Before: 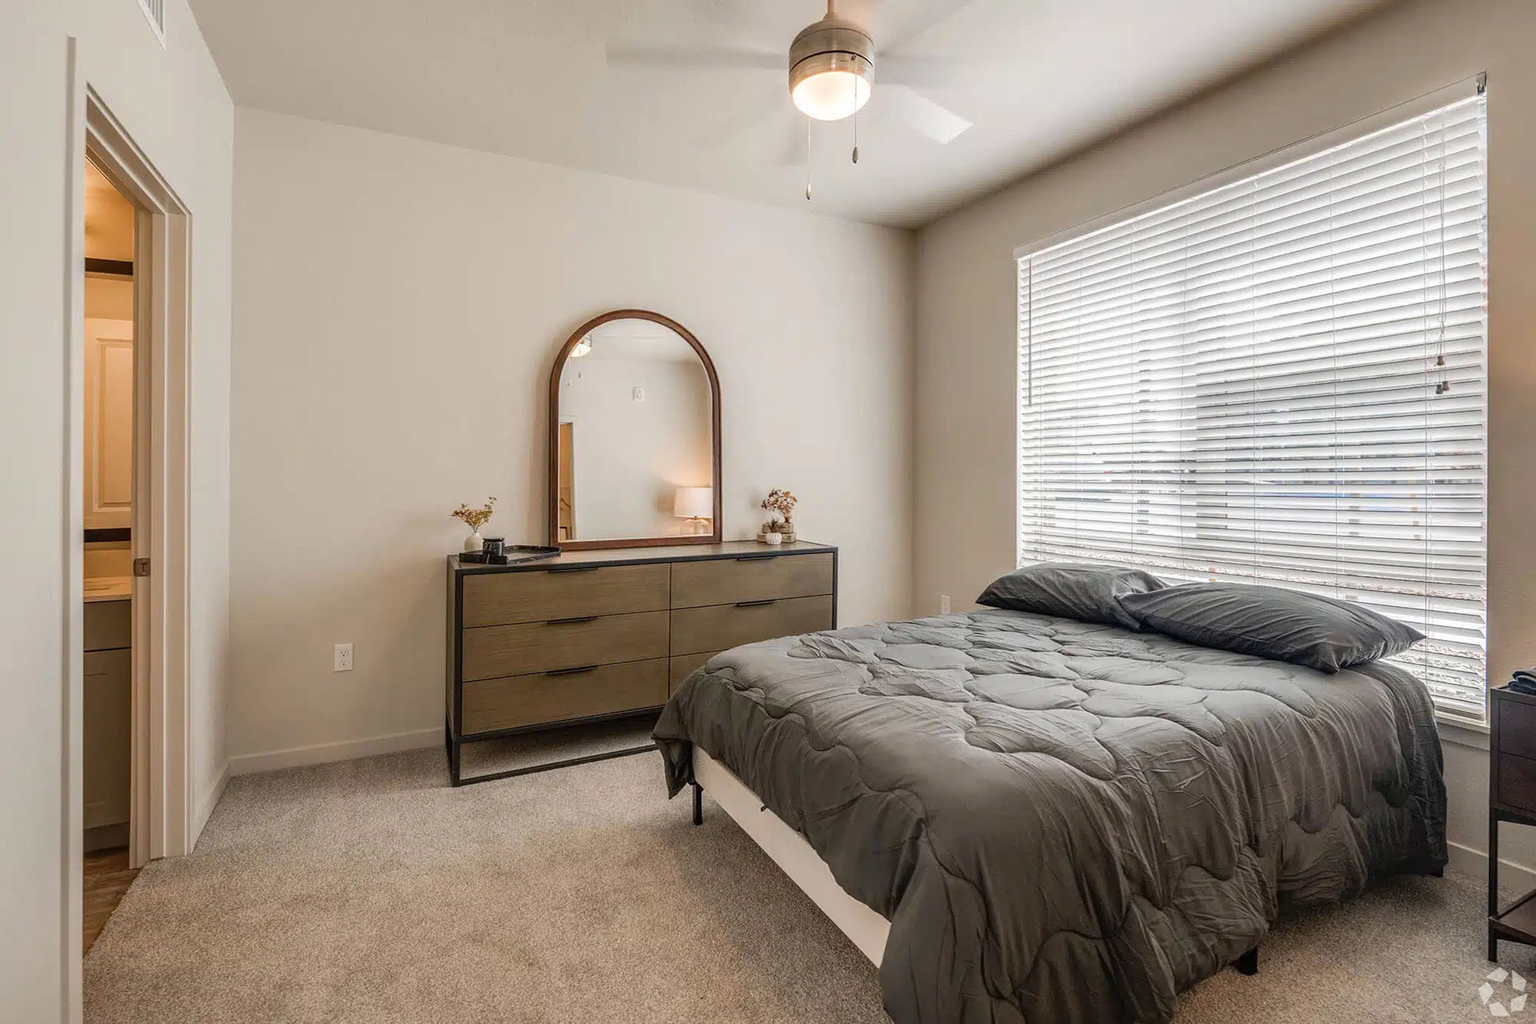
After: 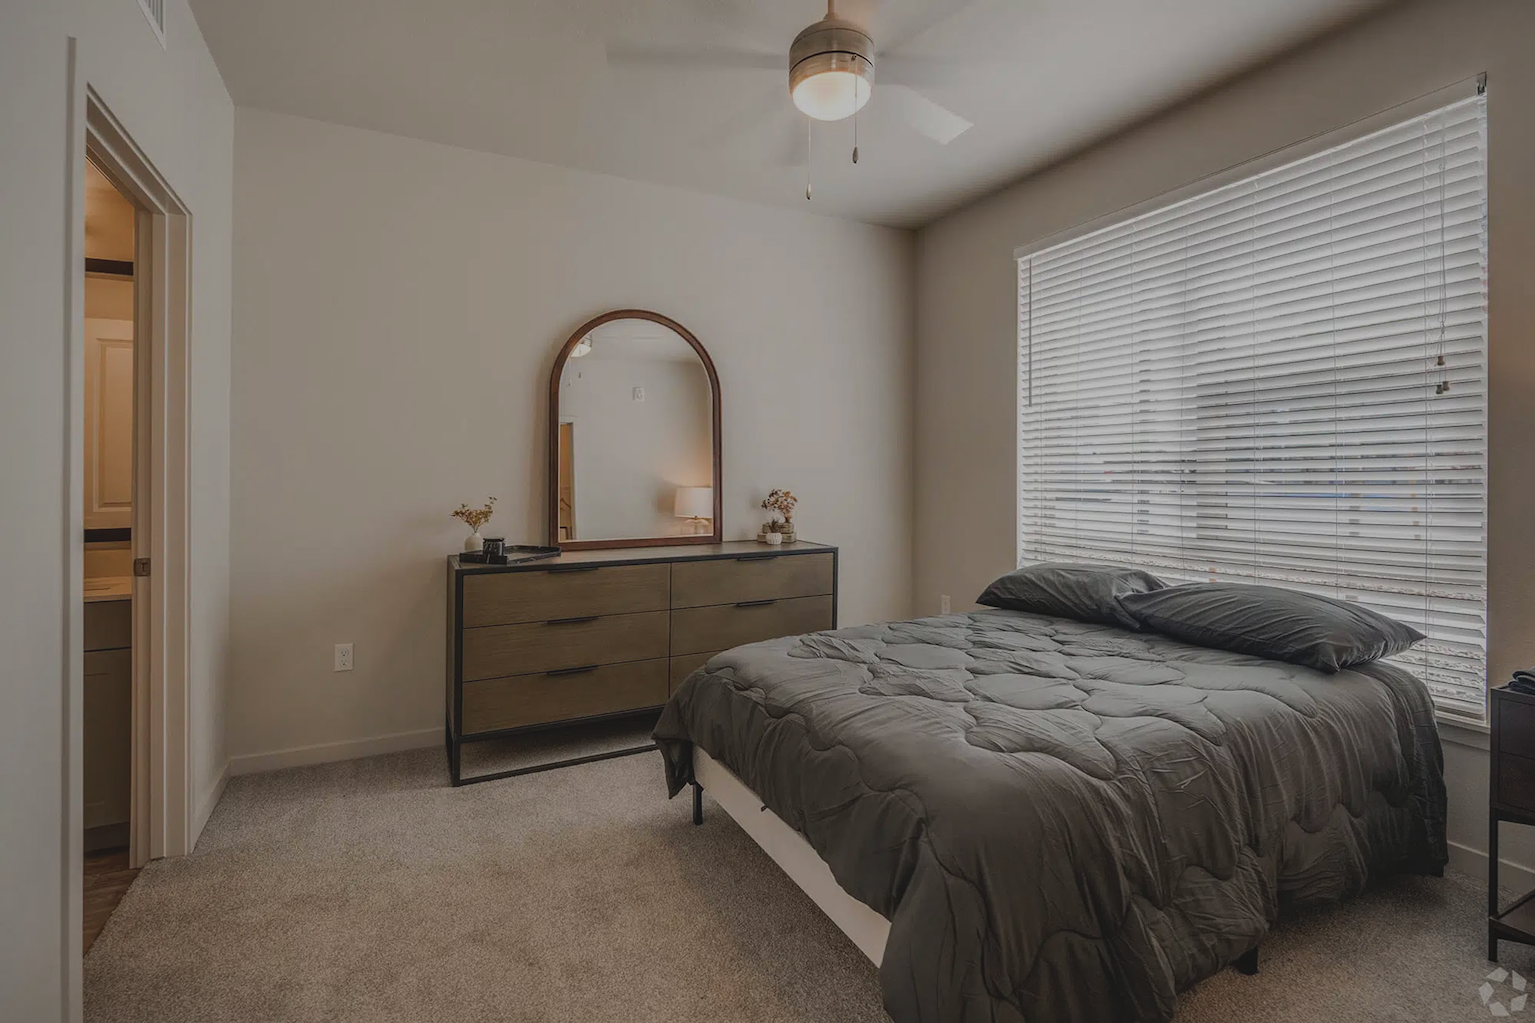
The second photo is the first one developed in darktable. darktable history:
exposure: black level correction -0.016, exposure -1.018 EV, compensate highlight preservation false
vignetting: fall-off radius 93.87%
